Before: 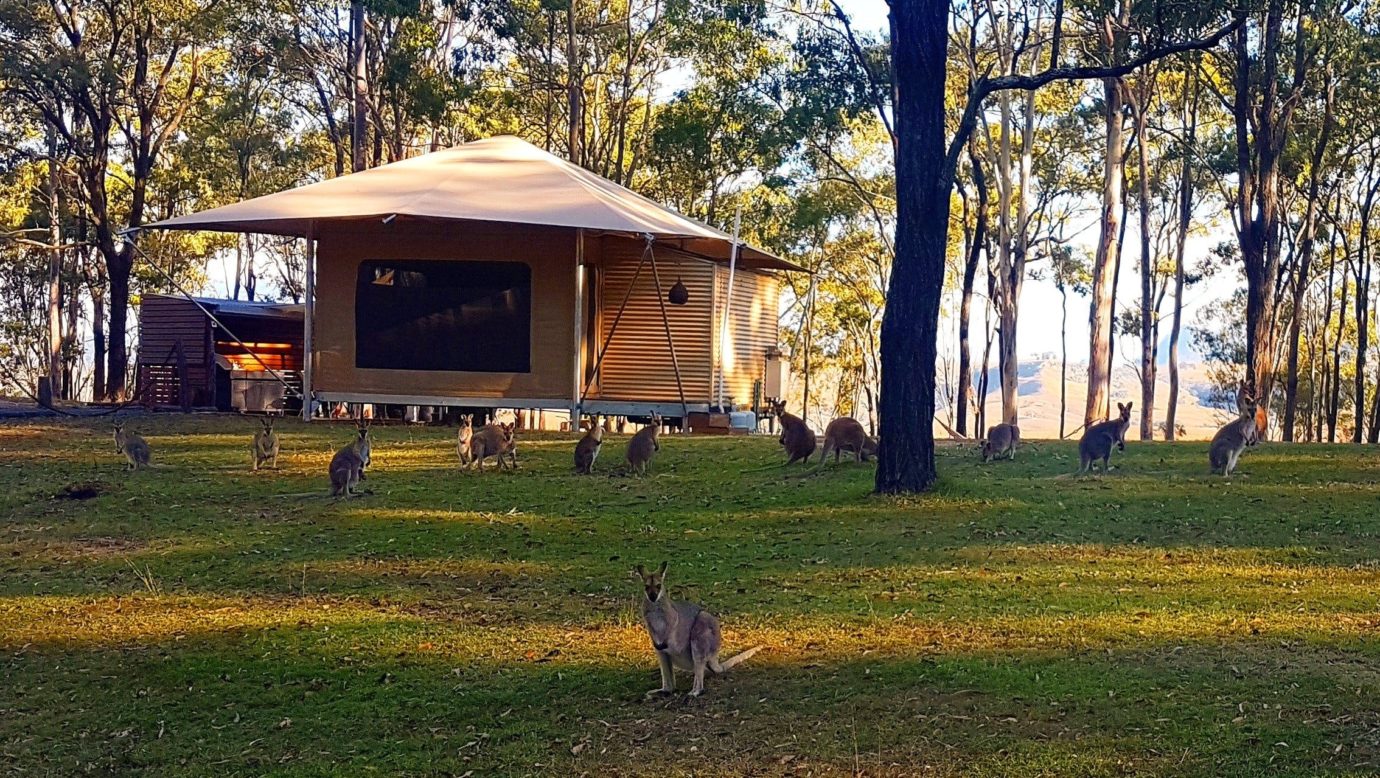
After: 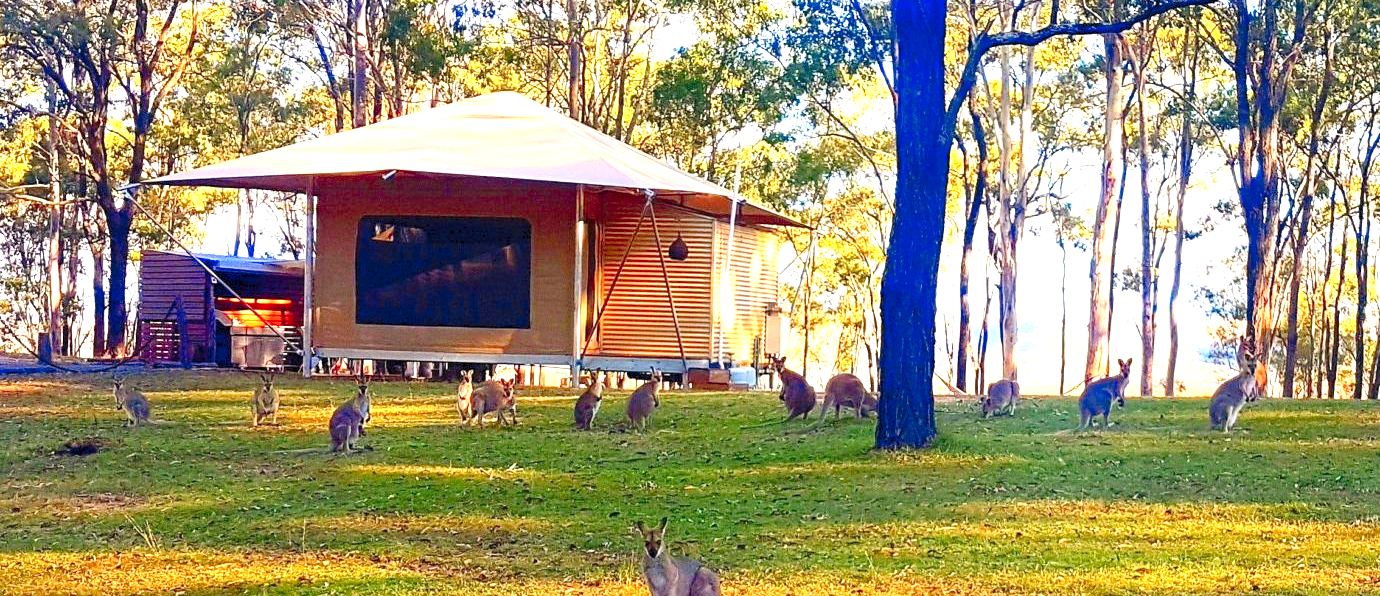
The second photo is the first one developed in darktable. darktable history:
levels: levels [0.008, 0.318, 0.836]
tone equalizer: -8 EV -0.75 EV, -7 EV -0.7 EV, -6 EV -0.6 EV, -5 EV -0.4 EV, -3 EV 0.4 EV, -2 EV 0.6 EV, -1 EV 0.7 EV, +0 EV 0.75 EV, edges refinement/feathering 500, mask exposure compensation -1.57 EV, preserve details no
crop: top 5.667%, bottom 17.637%
